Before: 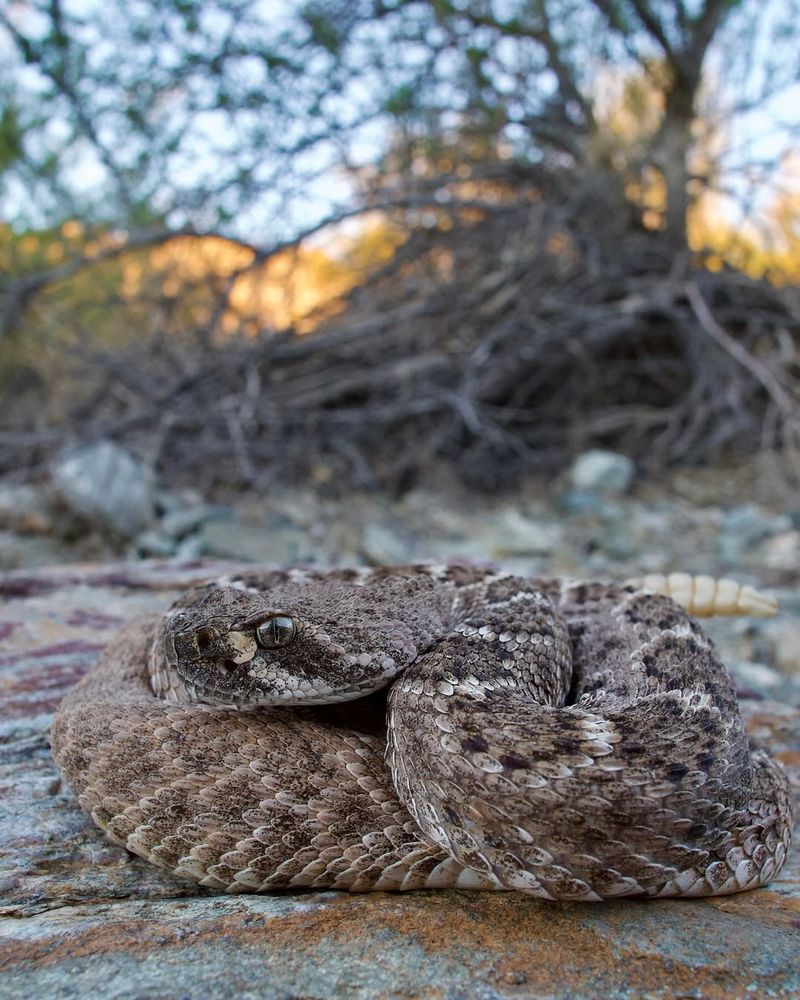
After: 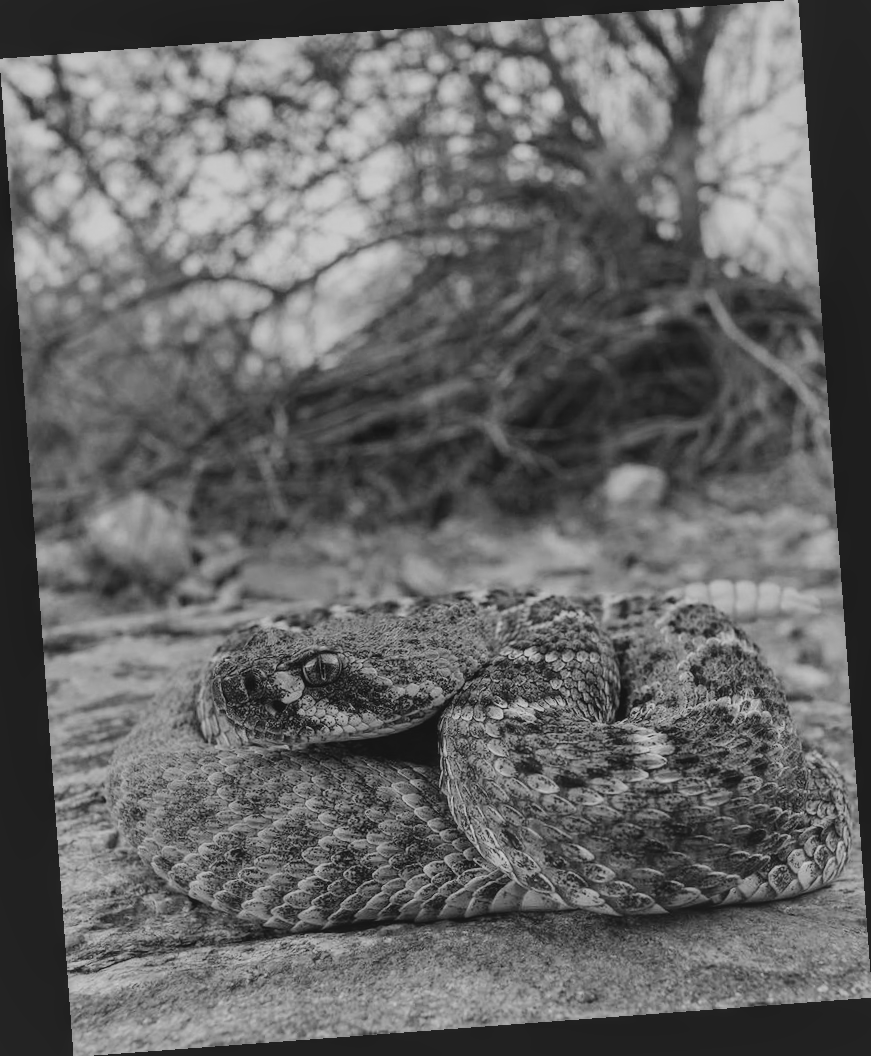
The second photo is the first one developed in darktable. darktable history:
filmic rgb: black relative exposure -7.15 EV, white relative exposure 5.36 EV, hardness 3.02
local contrast: highlights 40%, shadows 60%, detail 136%, midtone range 0.514
white balance: red 1.127, blue 0.943
monochrome: on, module defaults
shadows and highlights: shadows 43.71, white point adjustment -1.46, soften with gaussian
exposure: black level correction -0.036, exposure -0.497 EV, compensate highlight preservation false
rotate and perspective: rotation -4.25°, automatic cropping off
color balance rgb: linear chroma grading › global chroma 1.5%, linear chroma grading › mid-tones -1%, perceptual saturation grading › global saturation -3%, perceptual saturation grading › shadows -2%
